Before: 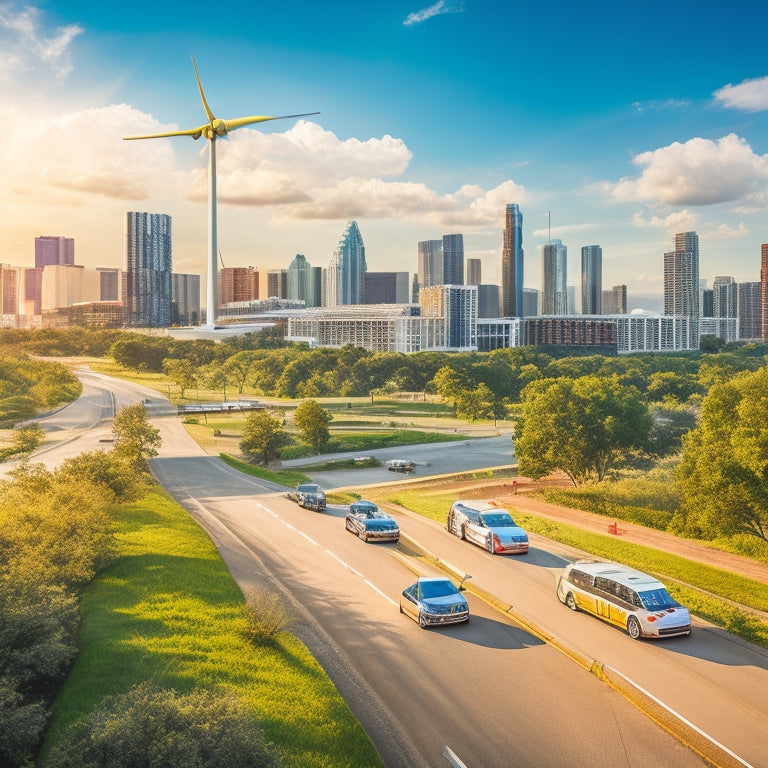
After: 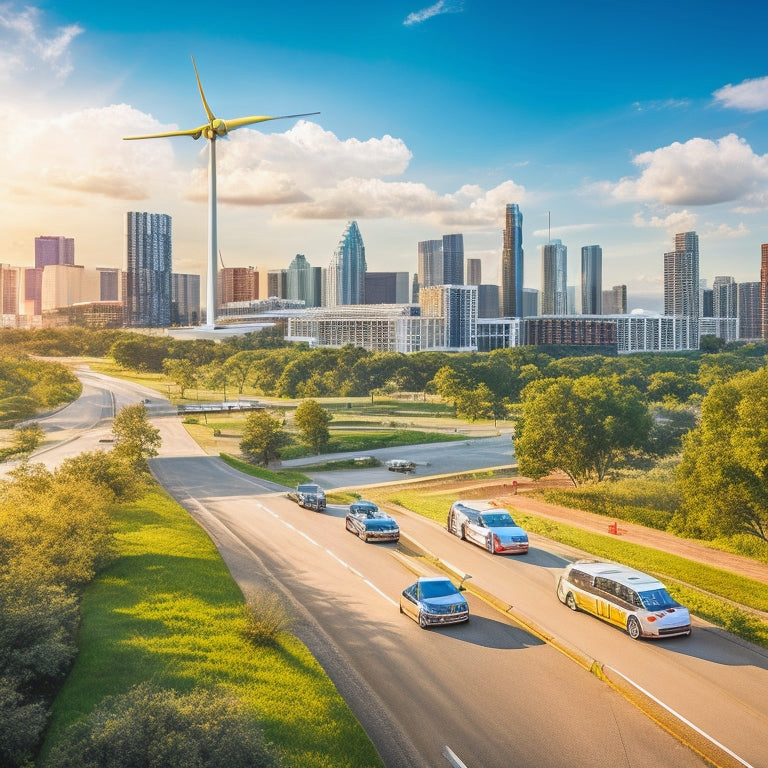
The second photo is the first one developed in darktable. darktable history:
white balance: red 0.983, blue 1.036
tone equalizer: on, module defaults
